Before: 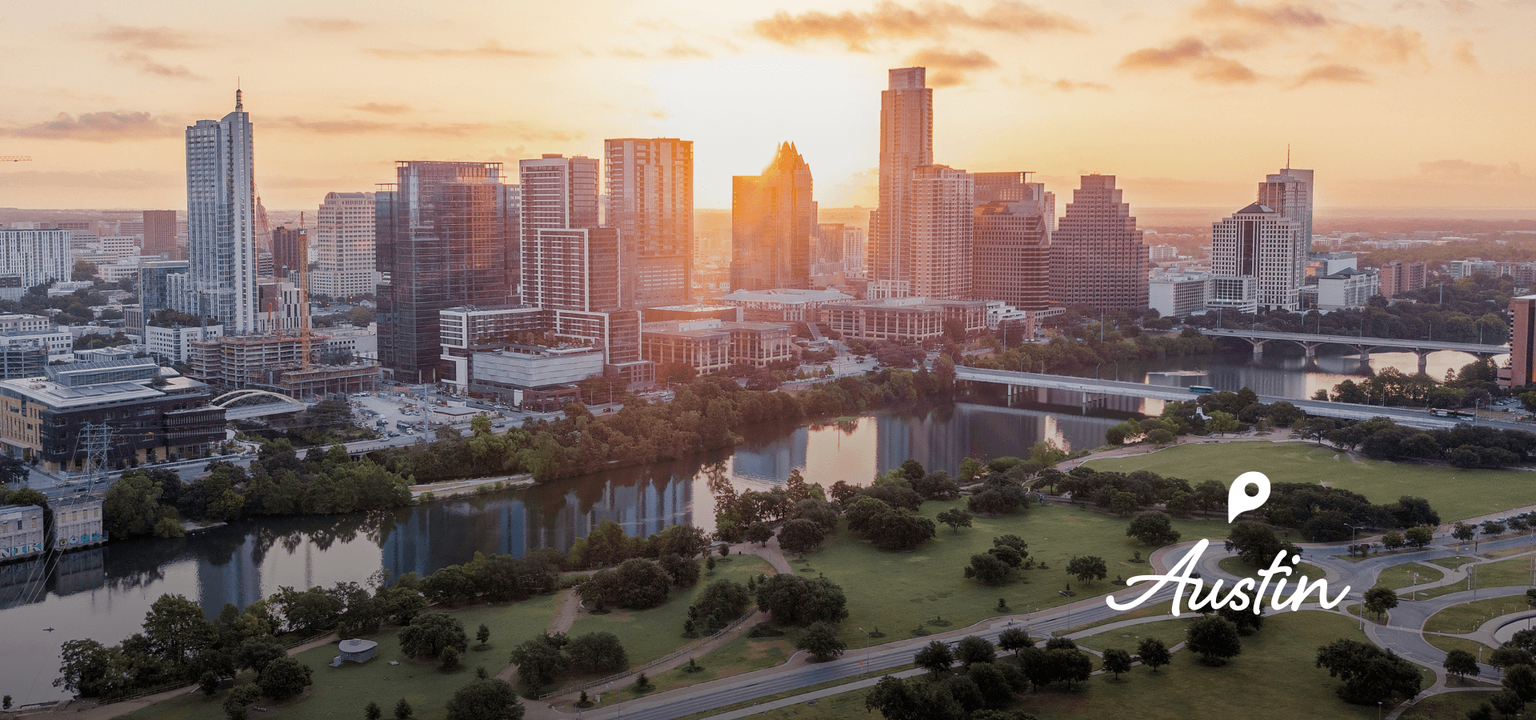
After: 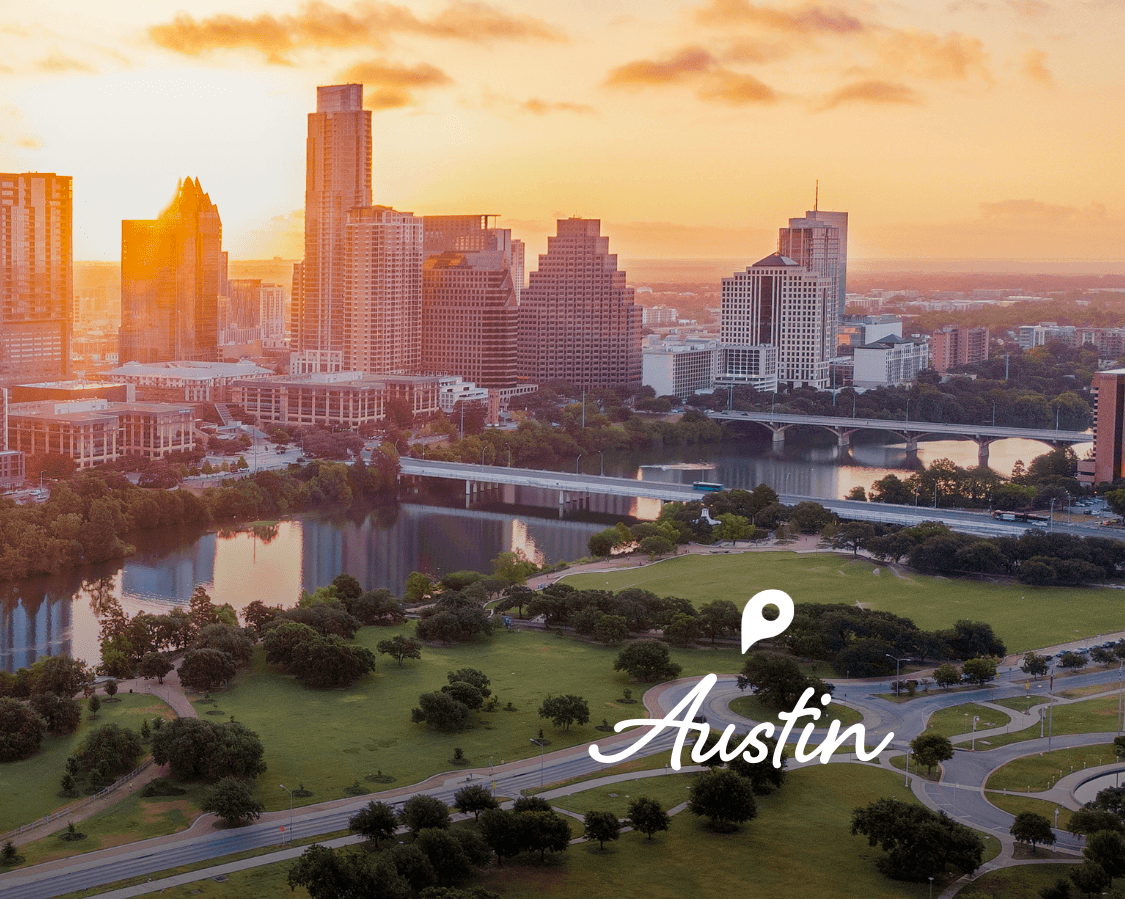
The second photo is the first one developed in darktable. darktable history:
color balance rgb: perceptual saturation grading › global saturation 30%, global vibrance 20%
crop: left 41.402%
